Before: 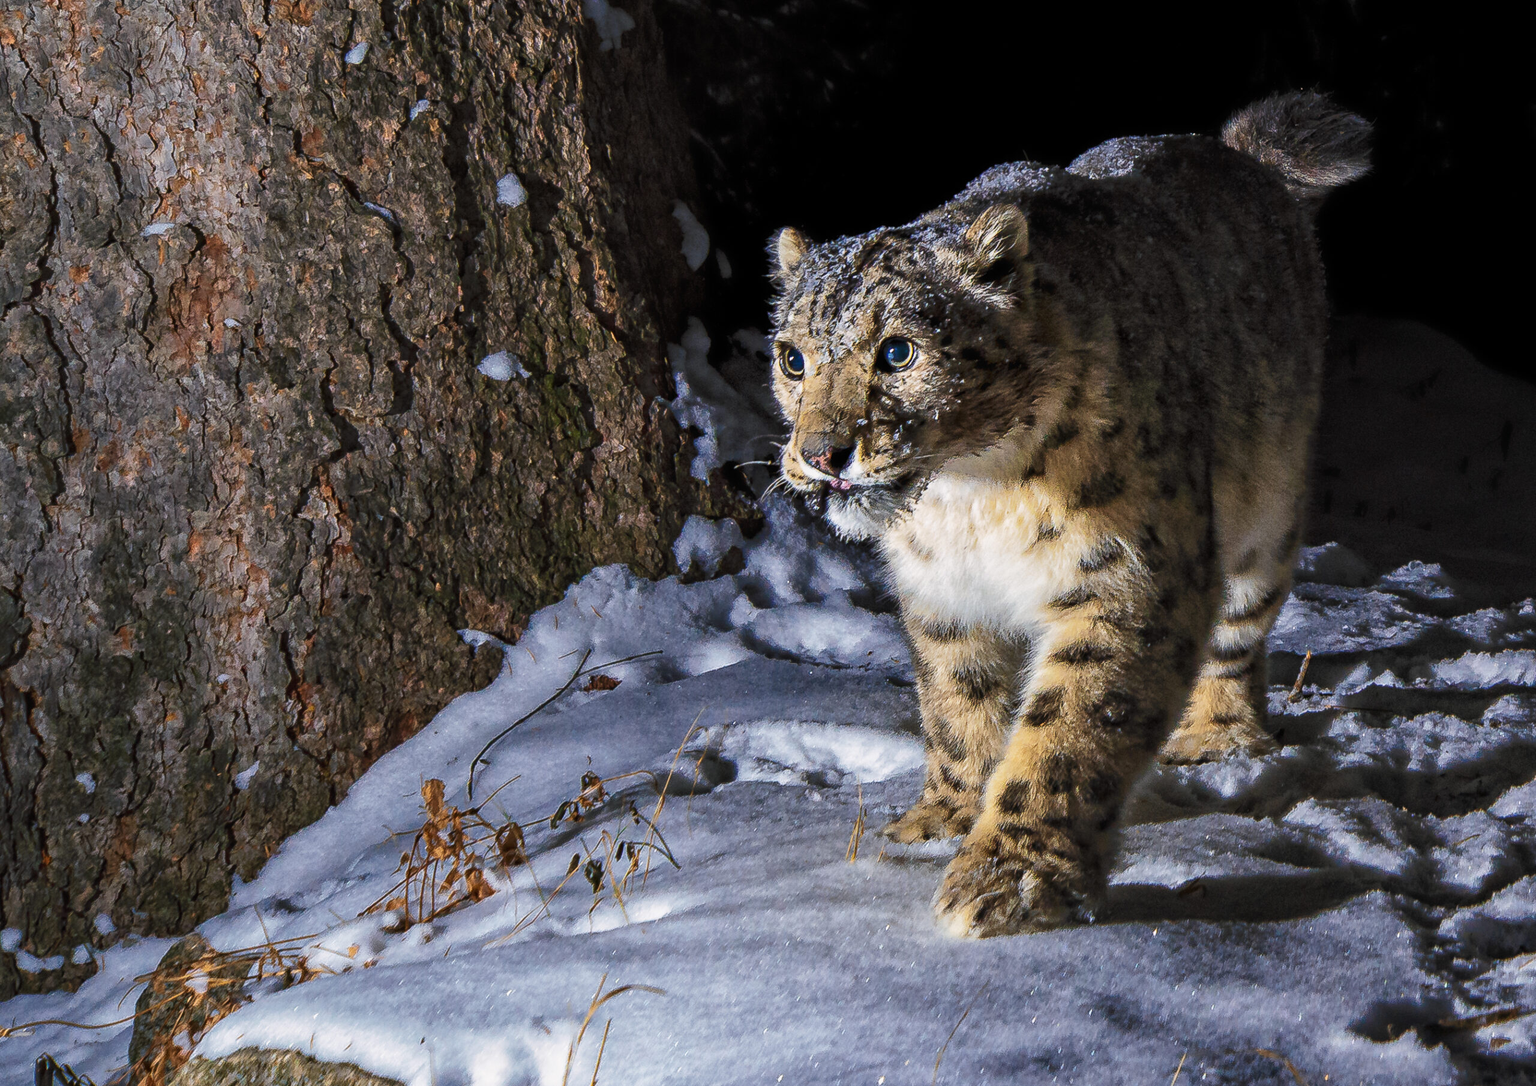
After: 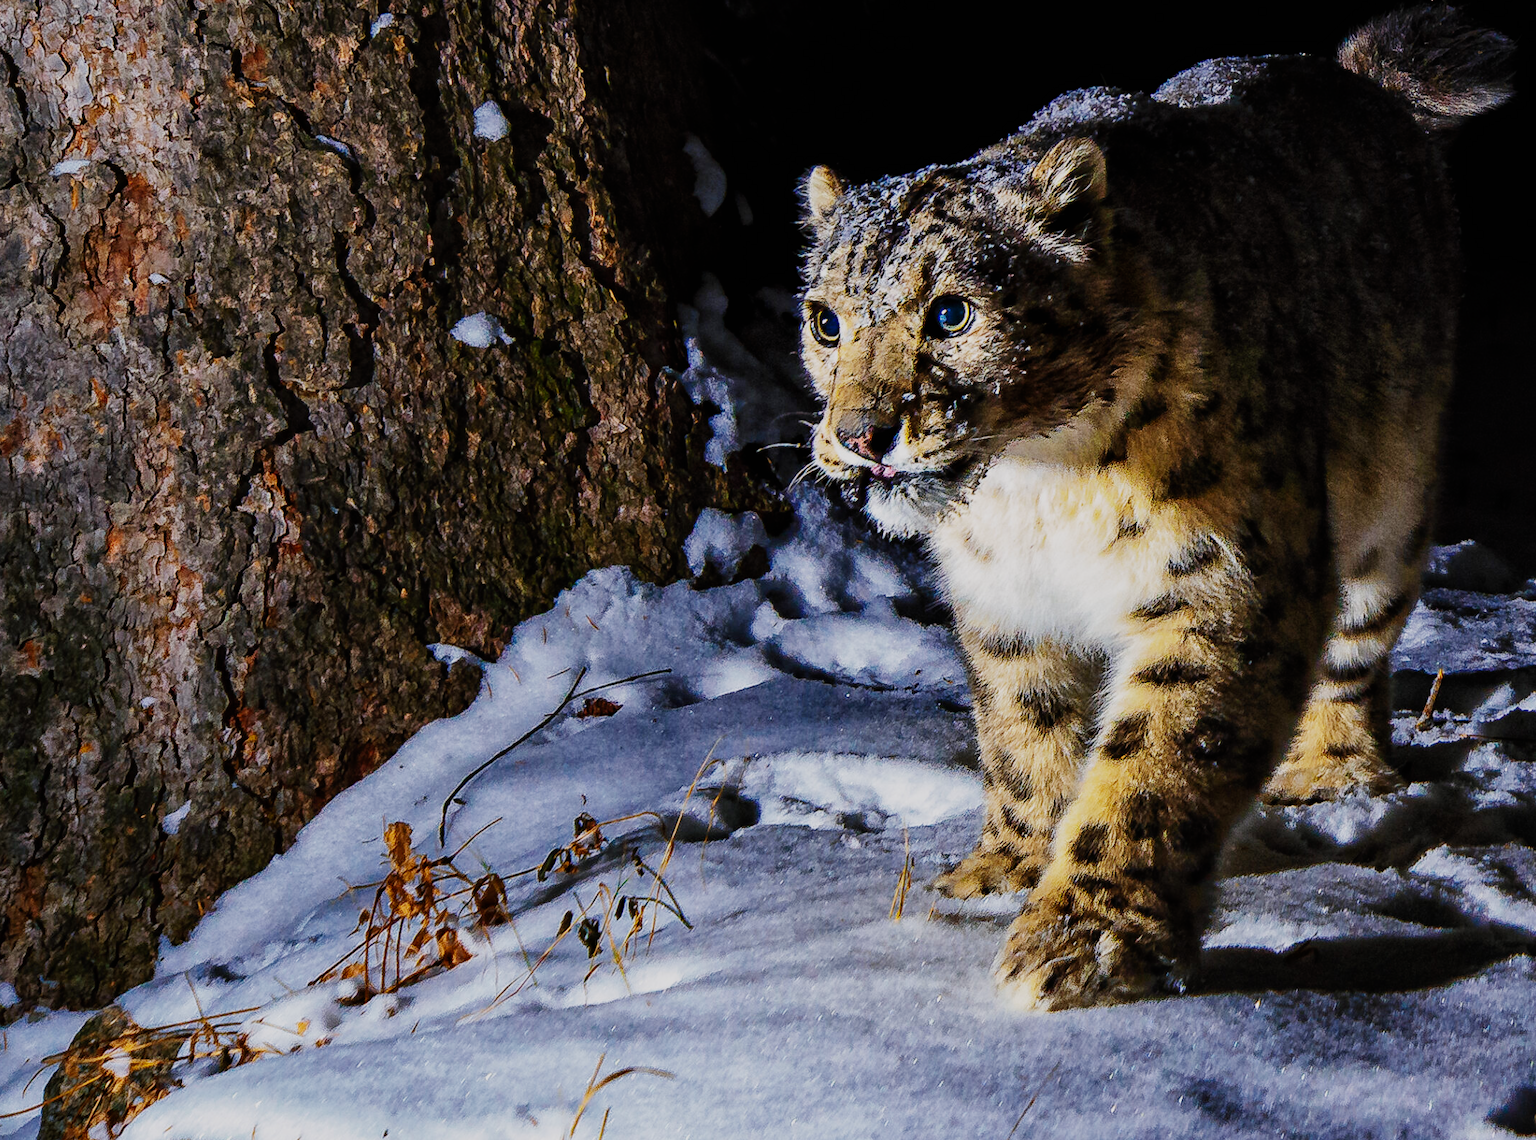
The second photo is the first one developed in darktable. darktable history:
sigmoid: contrast 1.6, skew -0.2, preserve hue 0%, red attenuation 0.1, red rotation 0.035, green attenuation 0.1, green rotation -0.017, blue attenuation 0.15, blue rotation -0.052, base primaries Rec2020
crop: left 6.446%, top 8.188%, right 9.538%, bottom 3.548%
color balance rgb: perceptual saturation grading › global saturation 20%, global vibrance 20%
